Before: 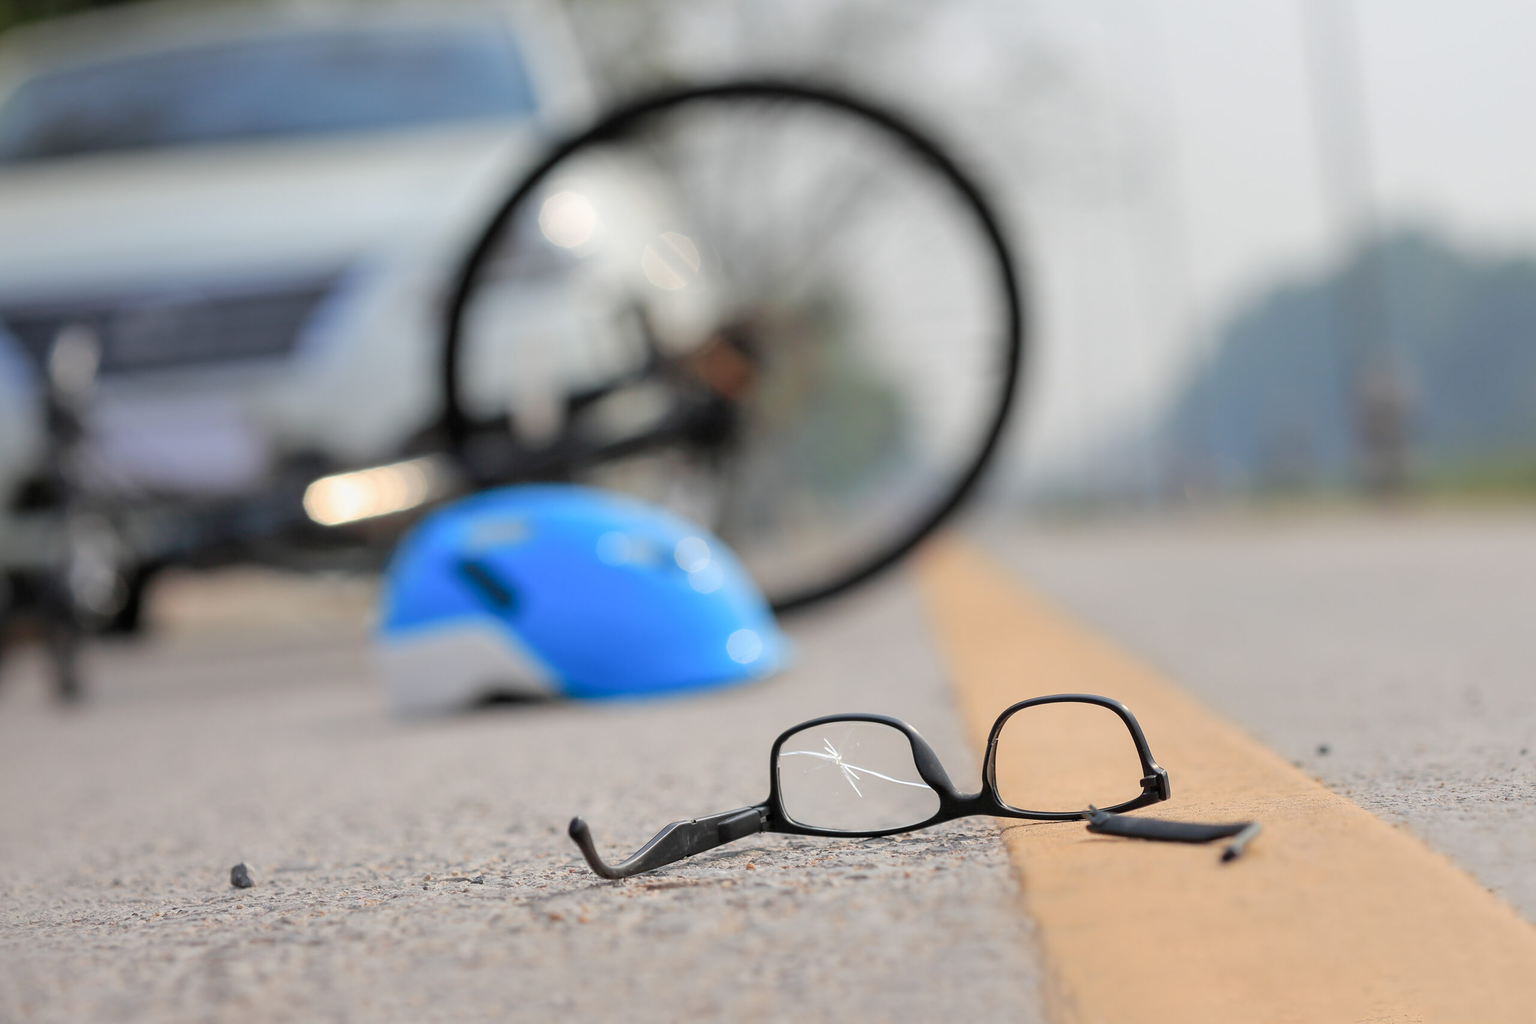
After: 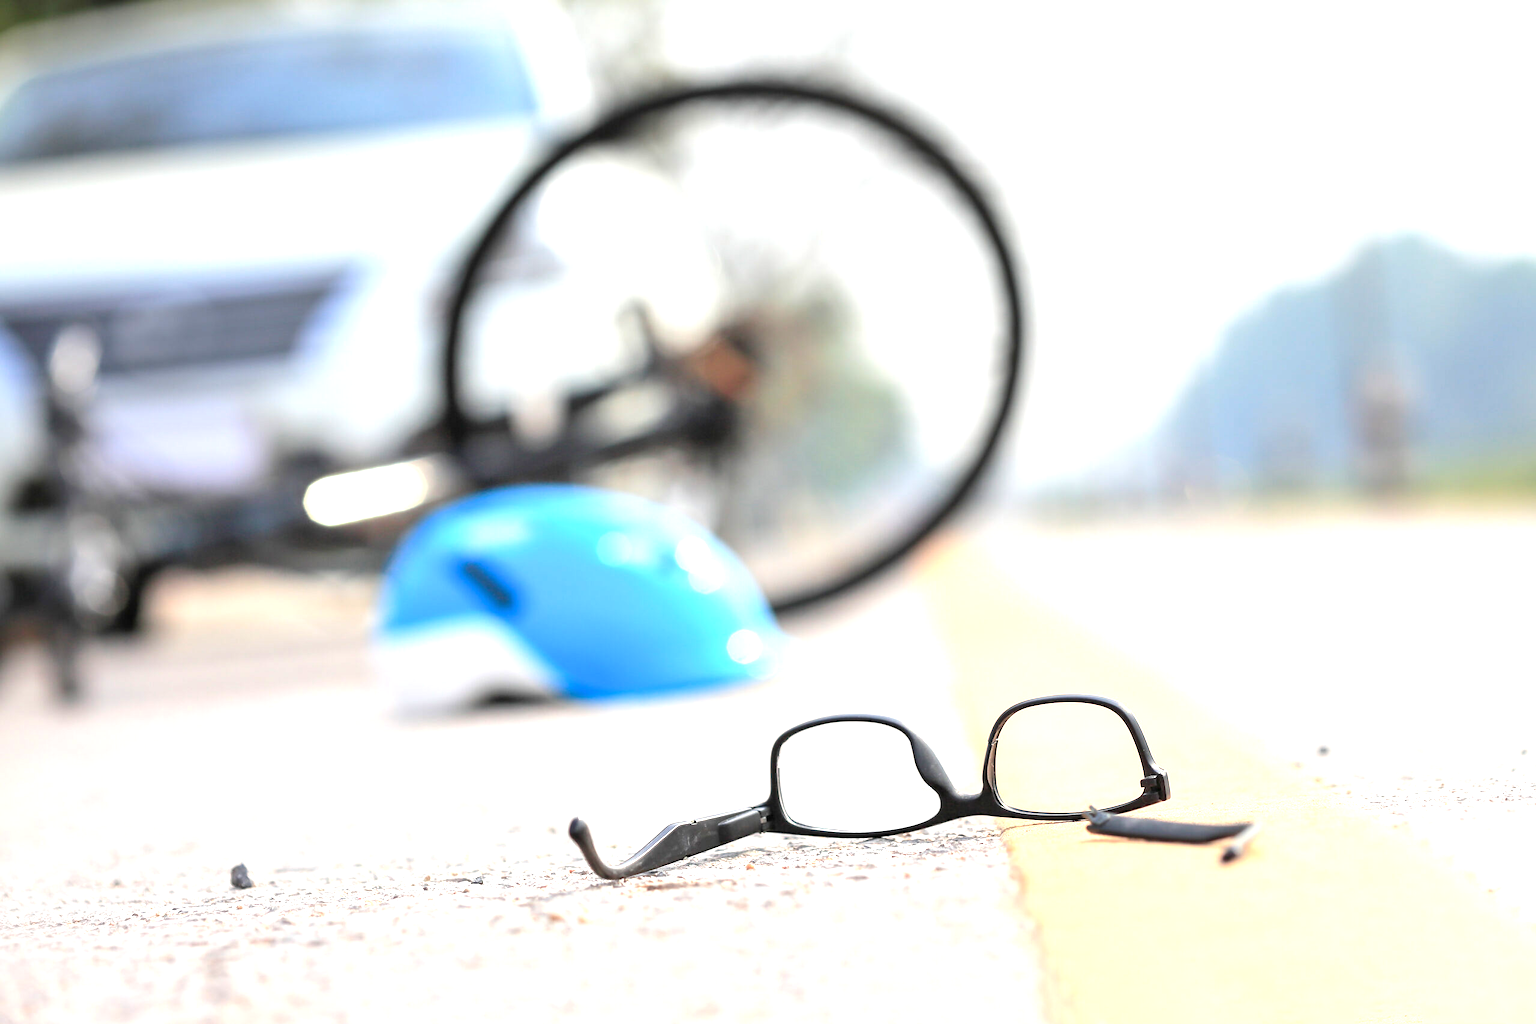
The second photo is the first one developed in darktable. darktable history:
exposure: black level correction 0, exposure 1.438 EV, compensate highlight preservation false
